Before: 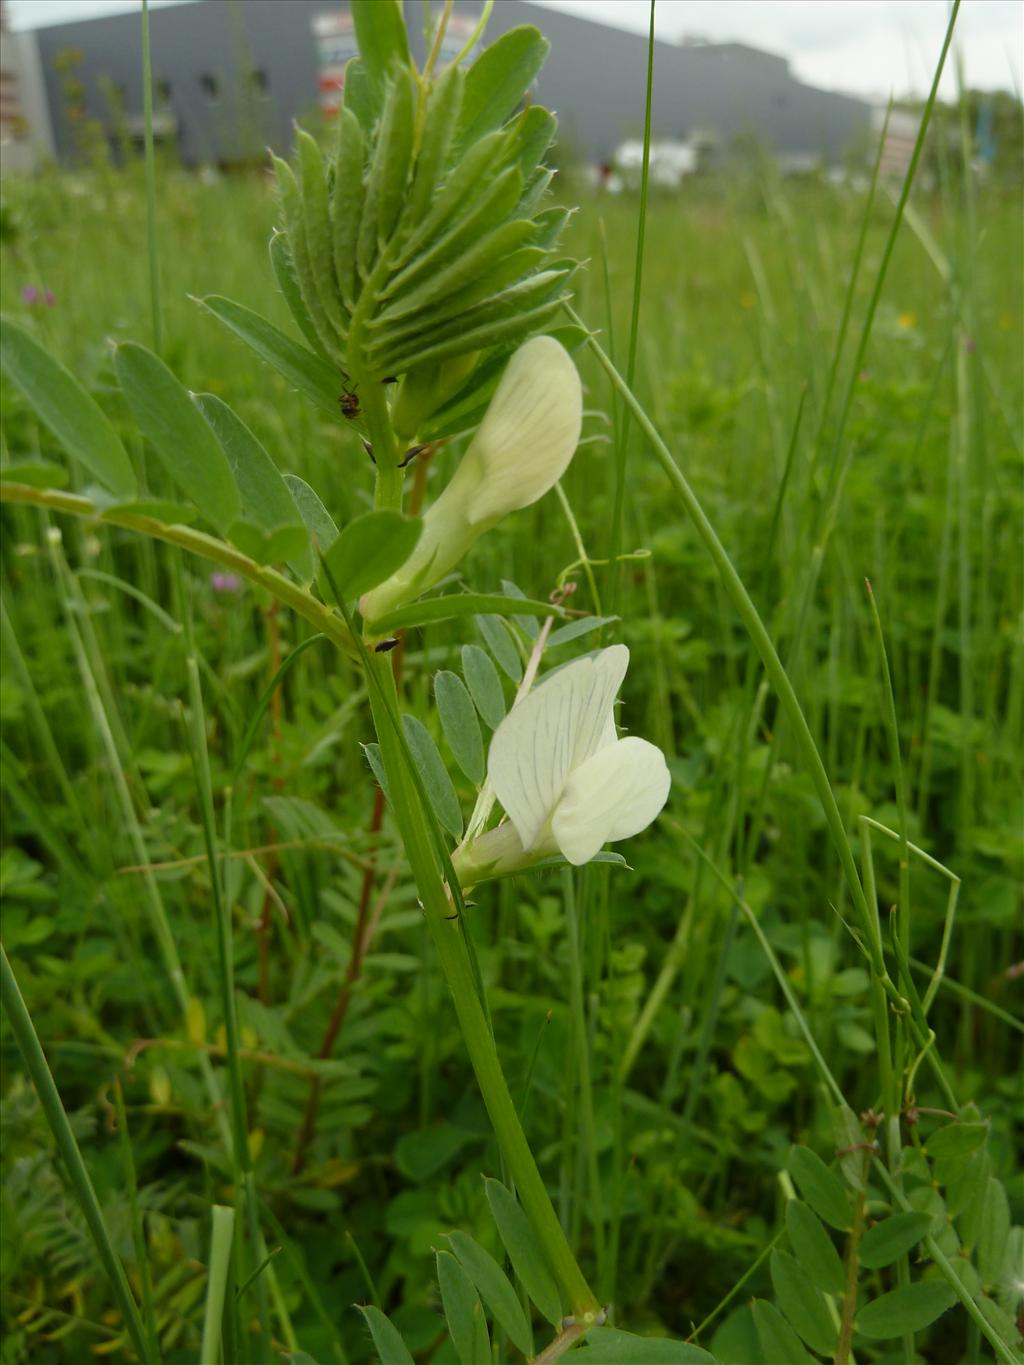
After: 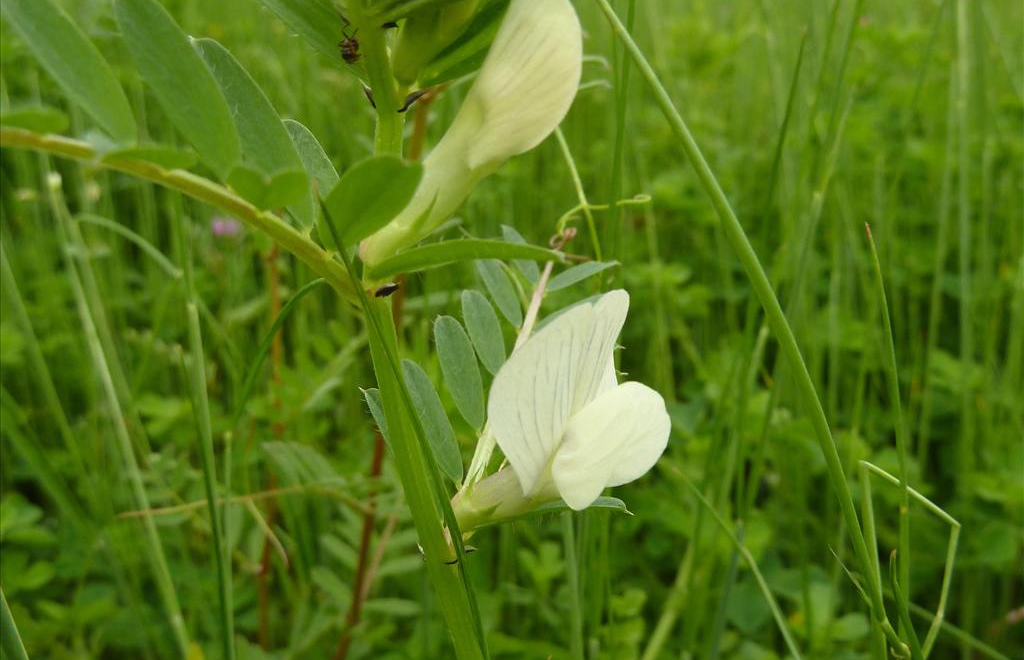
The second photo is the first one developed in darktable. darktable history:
crop and rotate: top 26.056%, bottom 25.543%
exposure: black level correction 0, exposure 0.3 EV, compensate highlight preservation false
